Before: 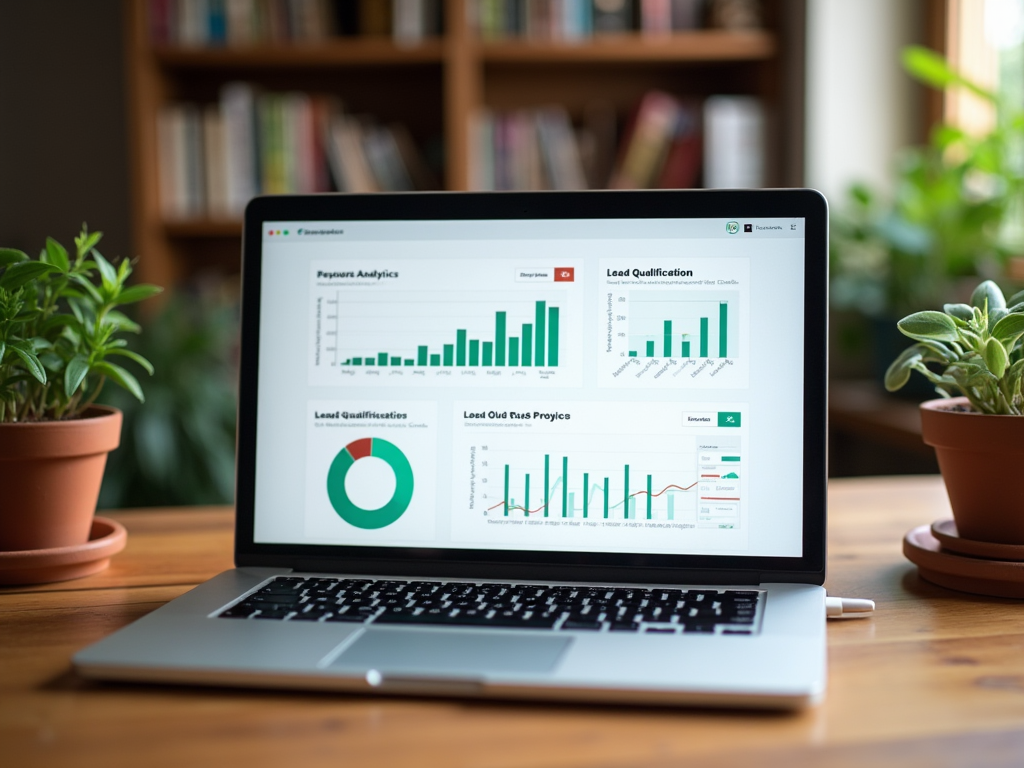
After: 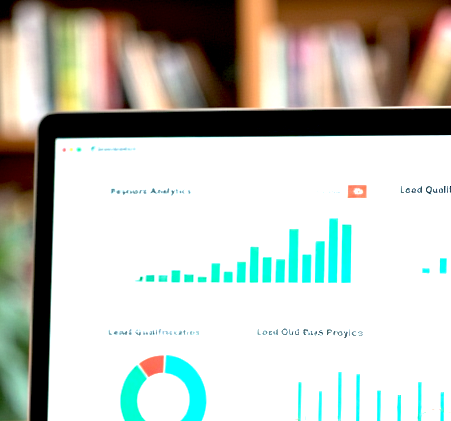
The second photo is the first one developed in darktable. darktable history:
crop: left 20.248%, top 10.86%, right 35.675%, bottom 34.321%
exposure: black level correction 0.005, exposure 2.084 EV, compensate highlight preservation false
